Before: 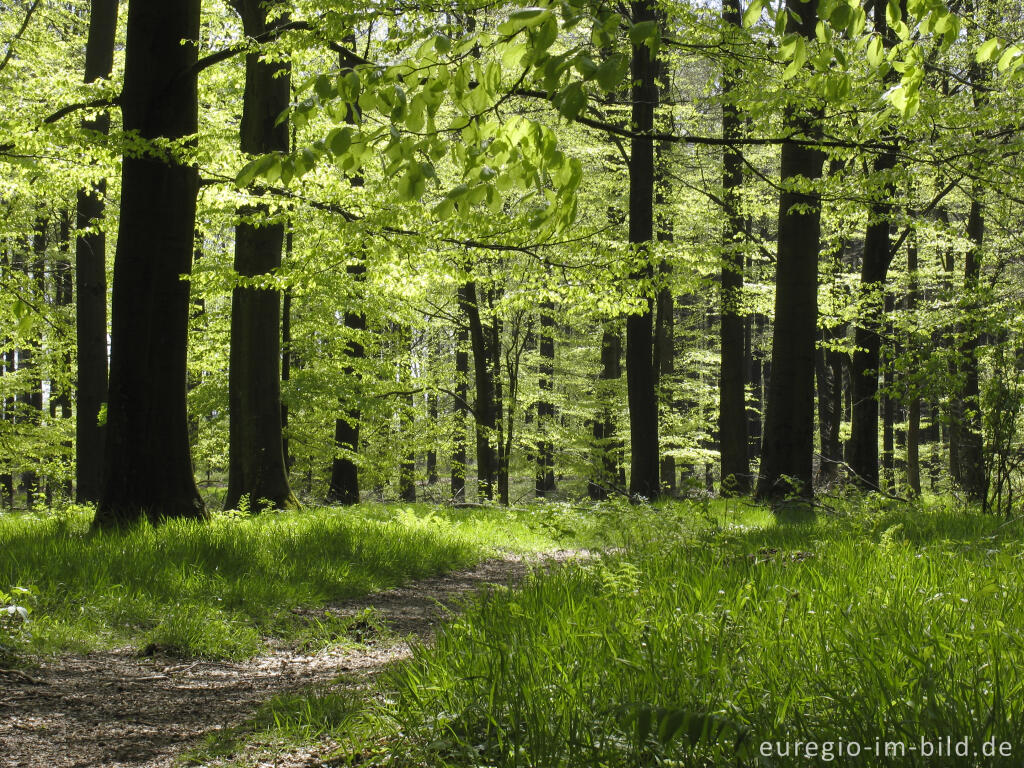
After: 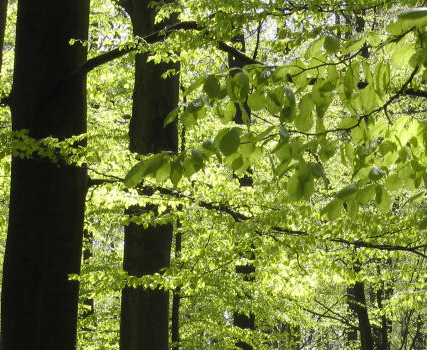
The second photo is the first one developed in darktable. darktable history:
crop and rotate: left 10.872%, top 0.112%, right 47.36%, bottom 54.279%
